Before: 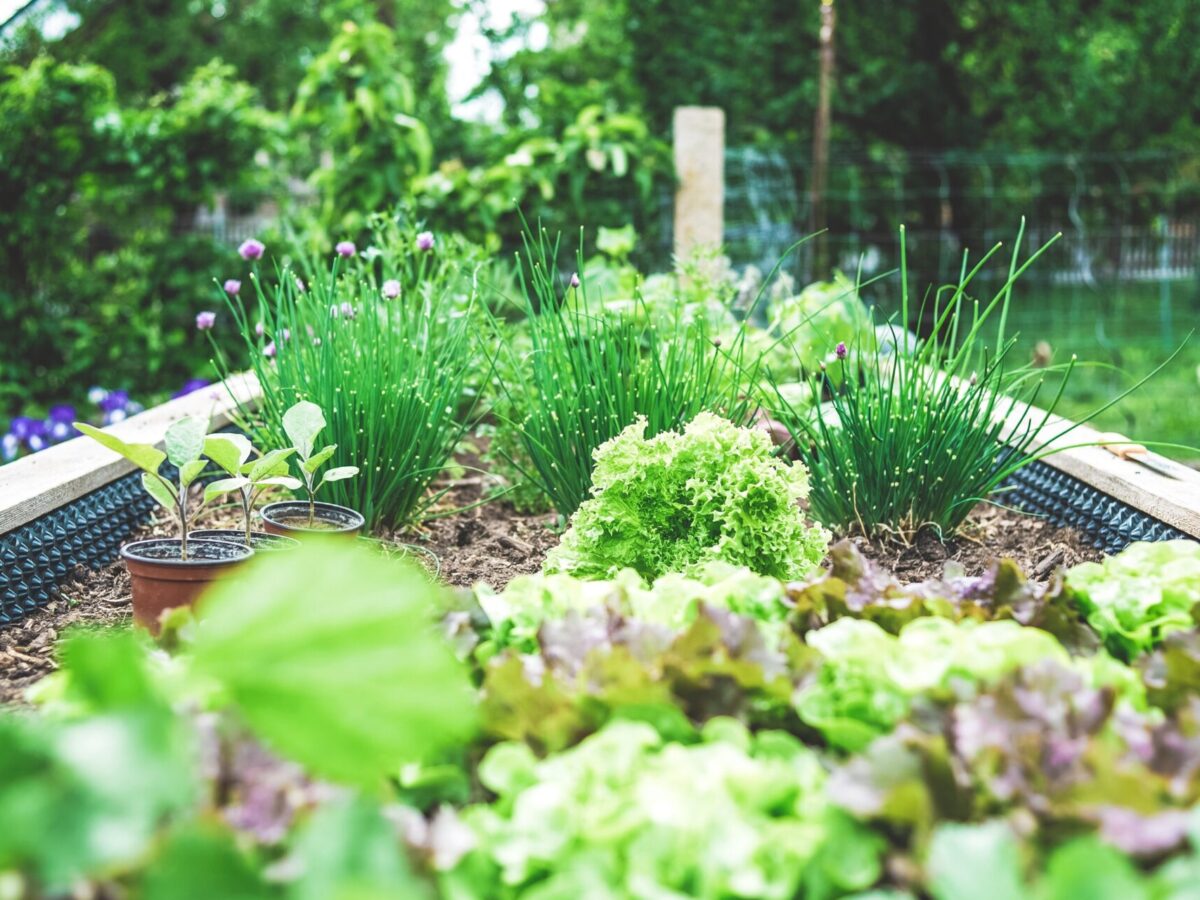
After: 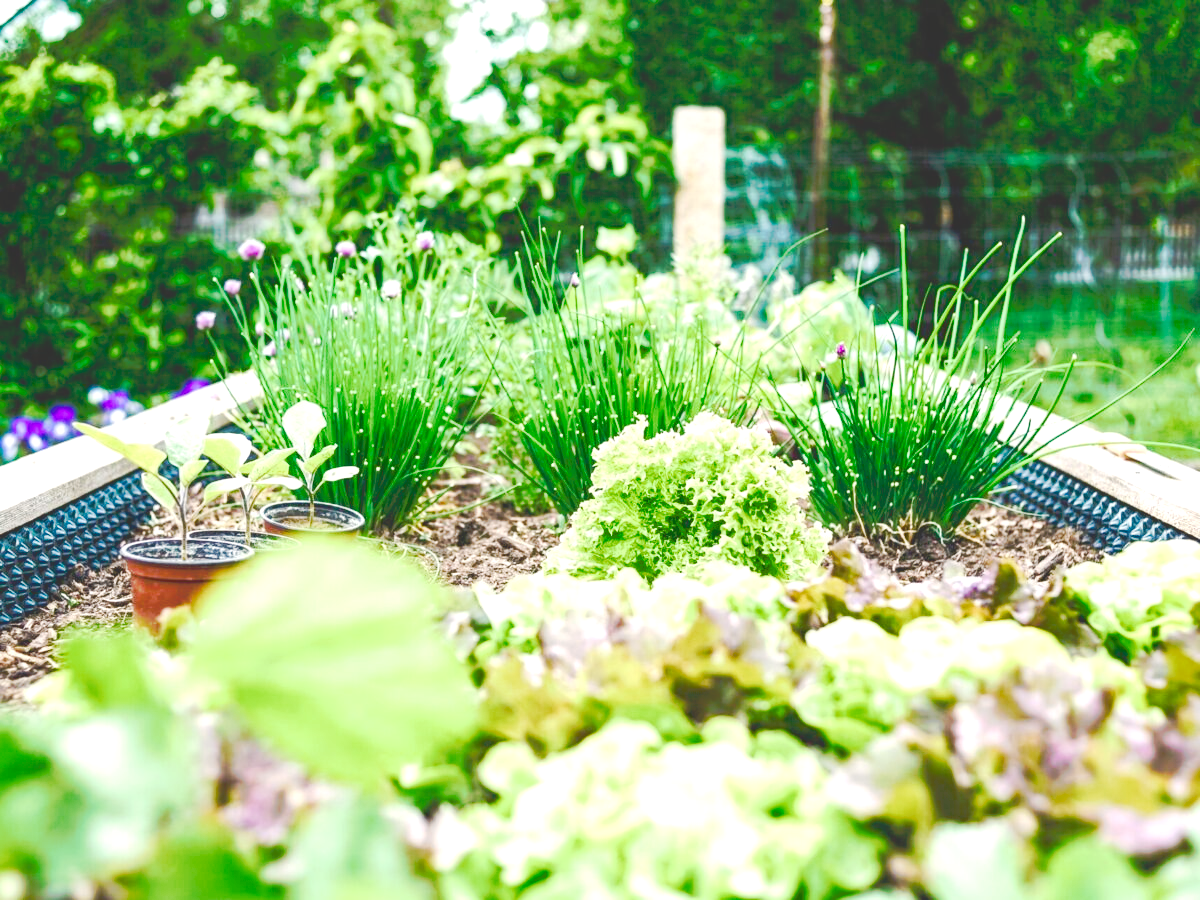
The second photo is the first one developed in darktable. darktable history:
tone curve: curves: ch0 [(0, 0) (0.003, 0.055) (0.011, 0.111) (0.025, 0.126) (0.044, 0.169) (0.069, 0.215) (0.1, 0.199) (0.136, 0.207) (0.177, 0.259) (0.224, 0.327) (0.277, 0.361) (0.335, 0.431) (0.399, 0.501) (0.468, 0.589) (0.543, 0.683) (0.623, 0.73) (0.709, 0.796) (0.801, 0.863) (0.898, 0.921) (1, 1)], preserve colors none
tone equalizer: -8 EV -0.392 EV, -7 EV -0.411 EV, -6 EV -0.304 EV, -5 EV -0.221 EV, -3 EV 0.208 EV, -2 EV 0.349 EV, -1 EV 0.376 EV, +0 EV 0.42 EV, edges refinement/feathering 500, mask exposure compensation -1.57 EV, preserve details no
color correction: highlights b* -0.013
color balance rgb: highlights gain › chroma 1.346%, highlights gain › hue 56.64°, linear chroma grading › shadows 31.977%, linear chroma grading › global chroma -1.633%, linear chroma grading › mid-tones 3.69%, perceptual saturation grading › global saturation 44.644%, perceptual saturation grading › highlights -50.018%, perceptual saturation grading › shadows 30.555%, contrast 5.784%
